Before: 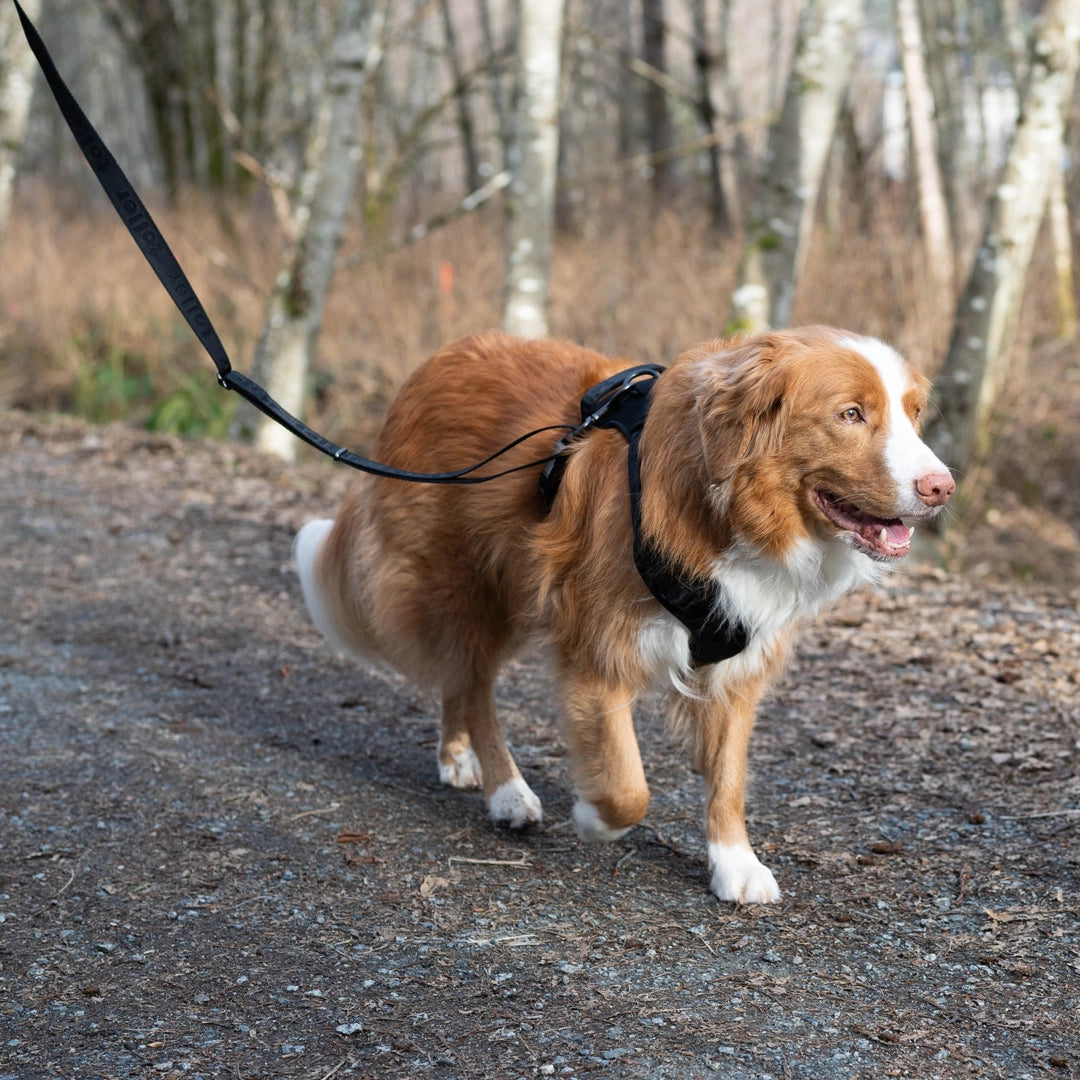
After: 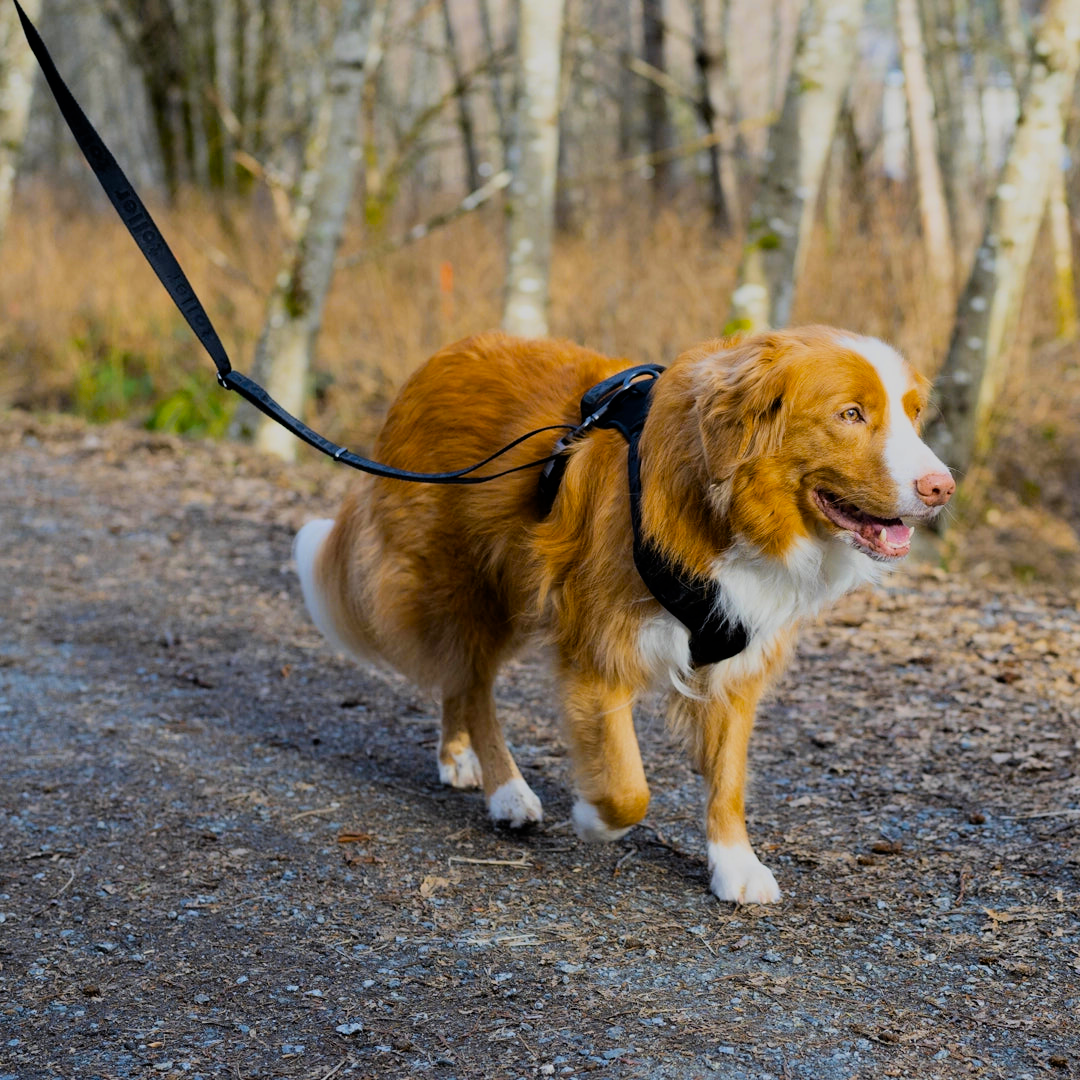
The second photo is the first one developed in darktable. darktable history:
filmic rgb: black relative exposure -7.48 EV, white relative exposure 4.83 EV, hardness 3.4, color science v6 (2022)
color balance rgb: linear chroma grading › global chroma 15%, perceptual saturation grading › global saturation 30%
color contrast: green-magenta contrast 0.85, blue-yellow contrast 1.25, unbound 0
